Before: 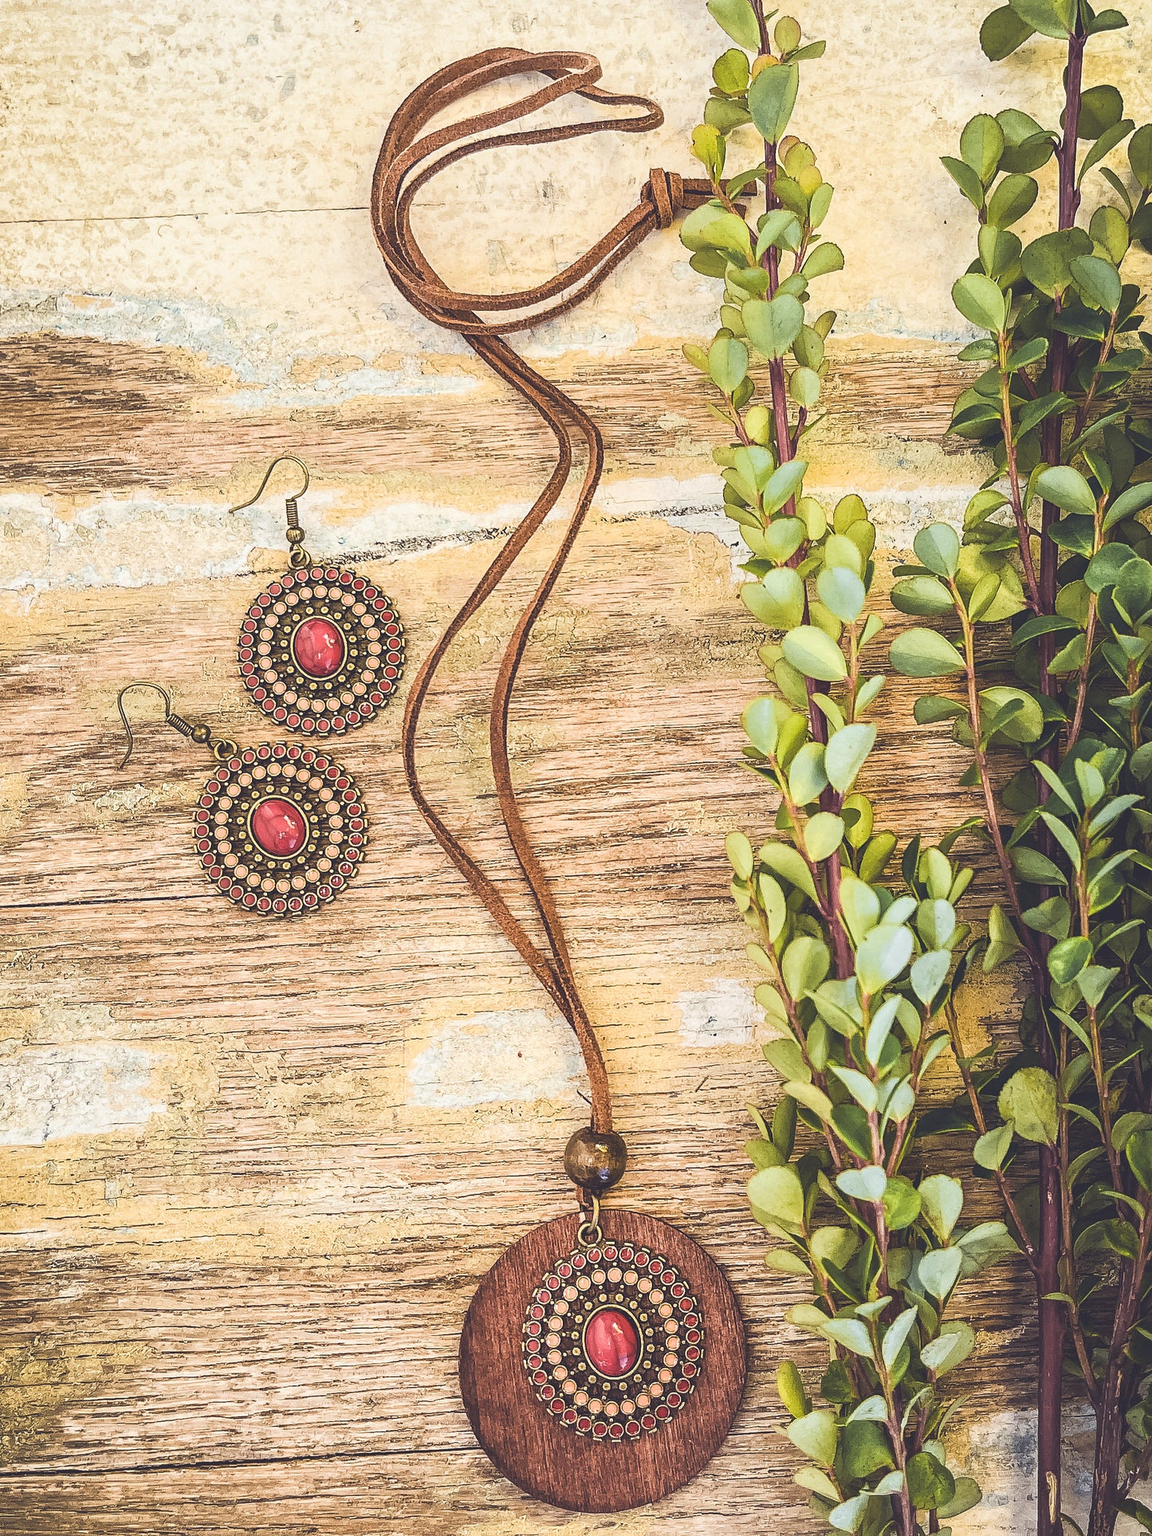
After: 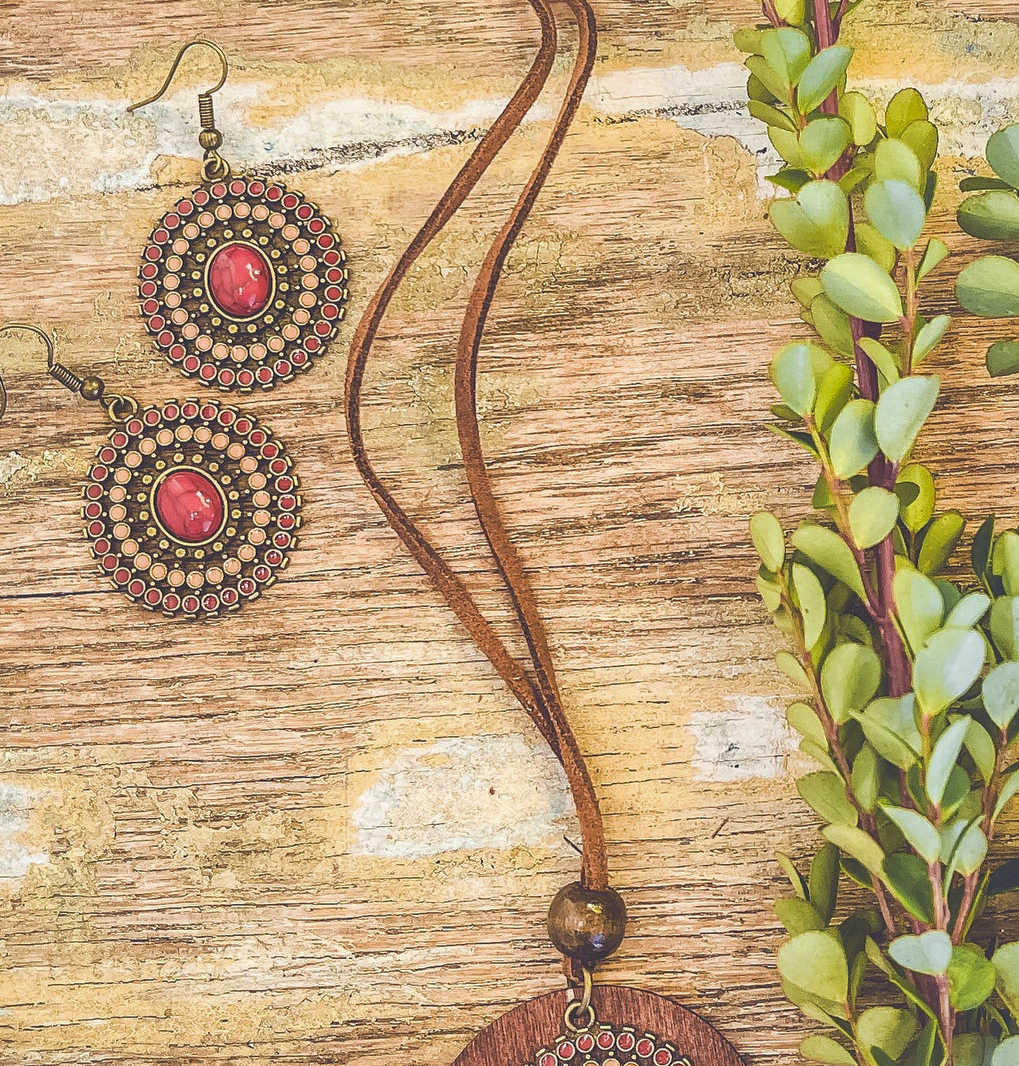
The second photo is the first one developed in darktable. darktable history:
shadows and highlights: on, module defaults
crop: left 11.123%, top 27.61%, right 18.3%, bottom 17.034%
